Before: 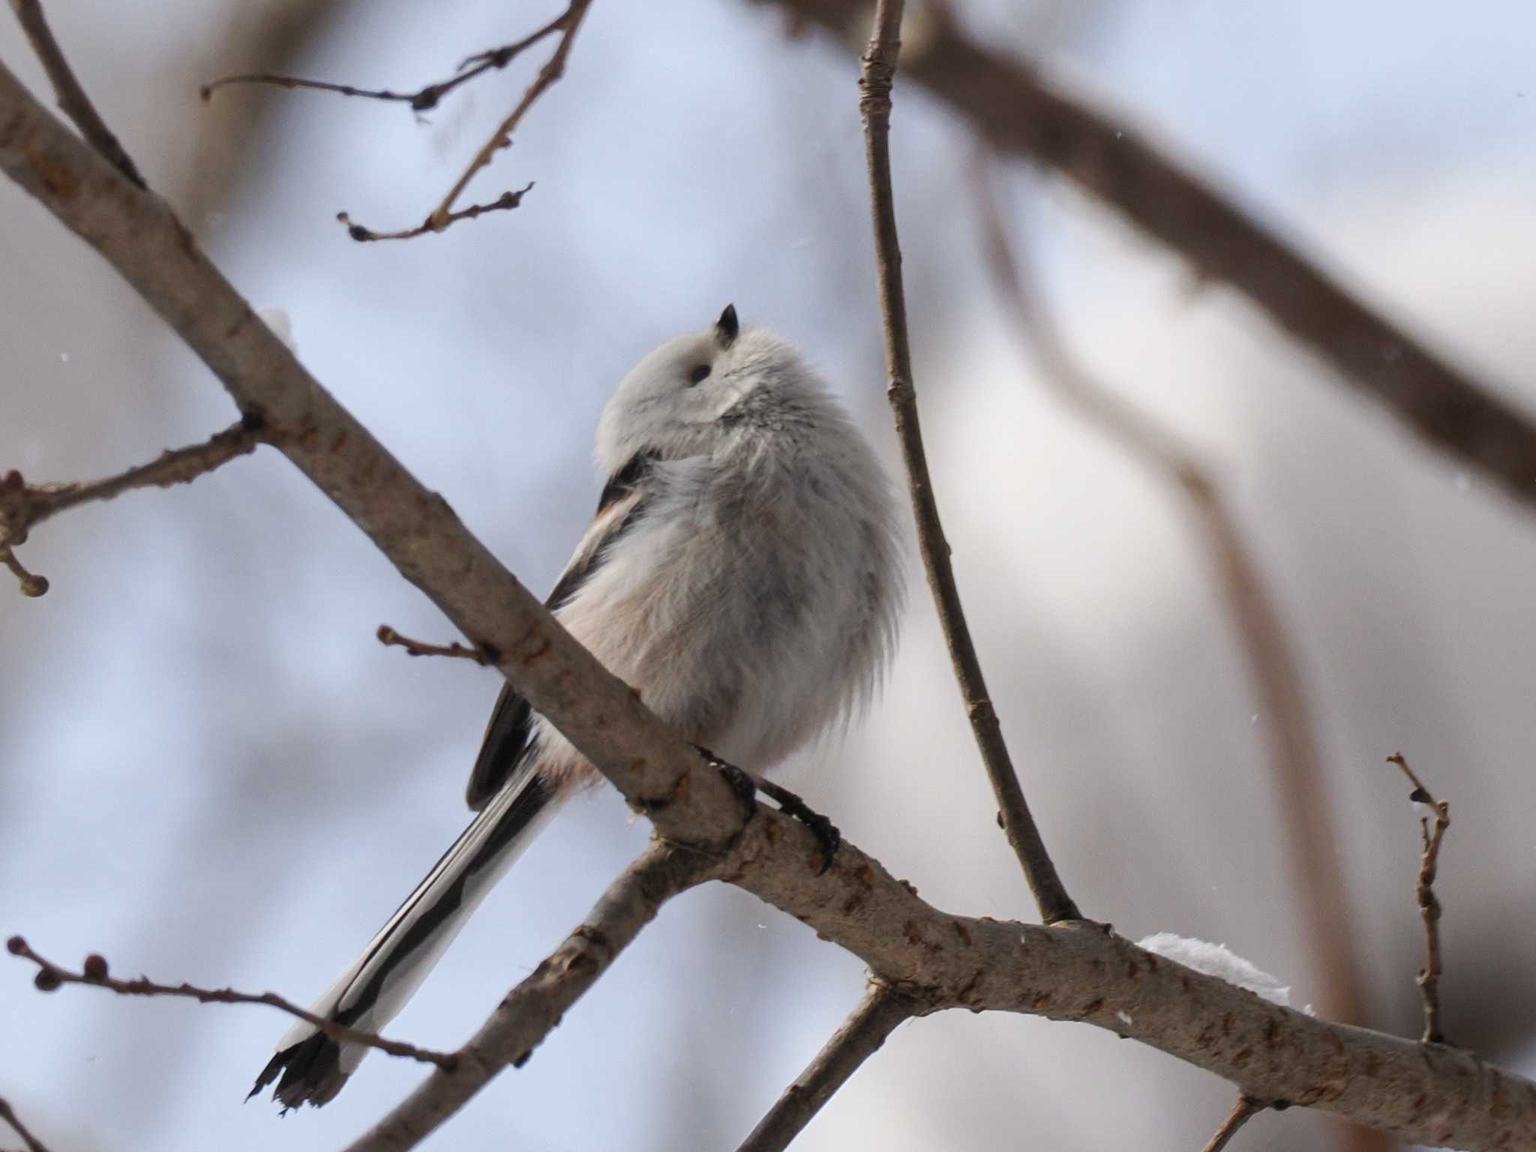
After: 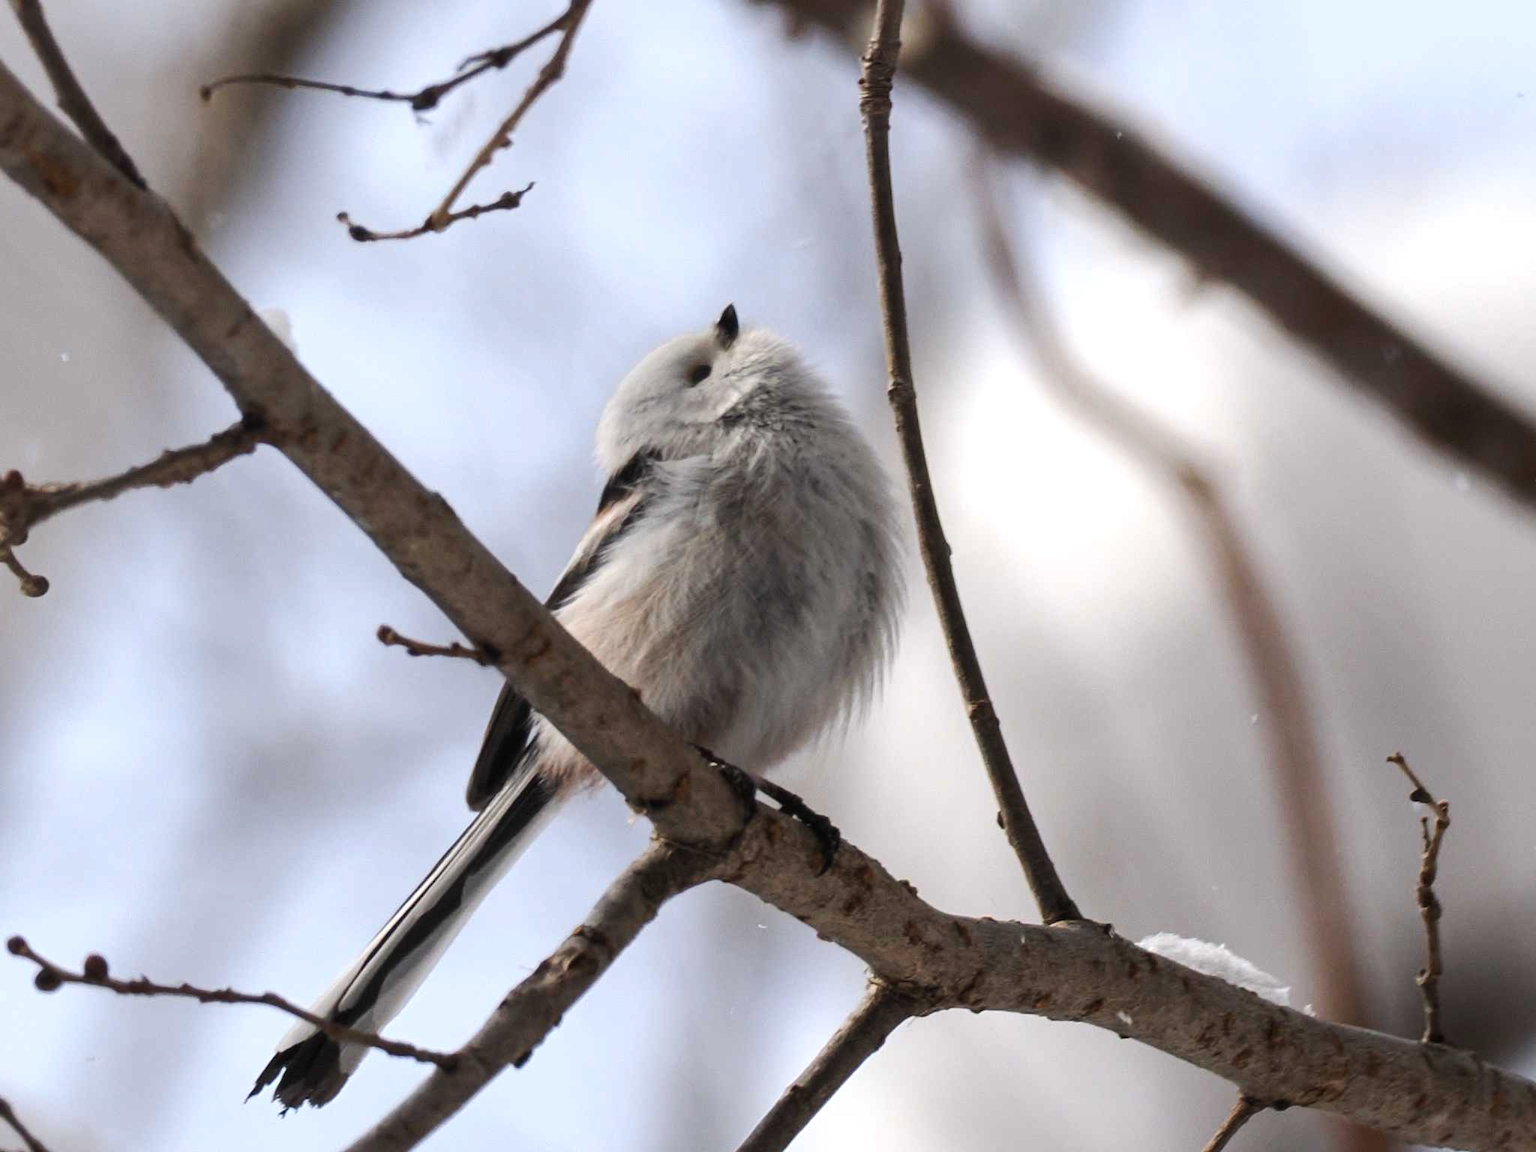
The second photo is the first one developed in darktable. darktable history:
tone equalizer: -8 EV -0.45 EV, -7 EV -0.36 EV, -6 EV -0.329 EV, -5 EV -0.196 EV, -3 EV 0.209 EV, -2 EV 0.308 EV, -1 EV 0.396 EV, +0 EV 0.442 EV, edges refinement/feathering 500, mask exposure compensation -1.57 EV, preserve details no
